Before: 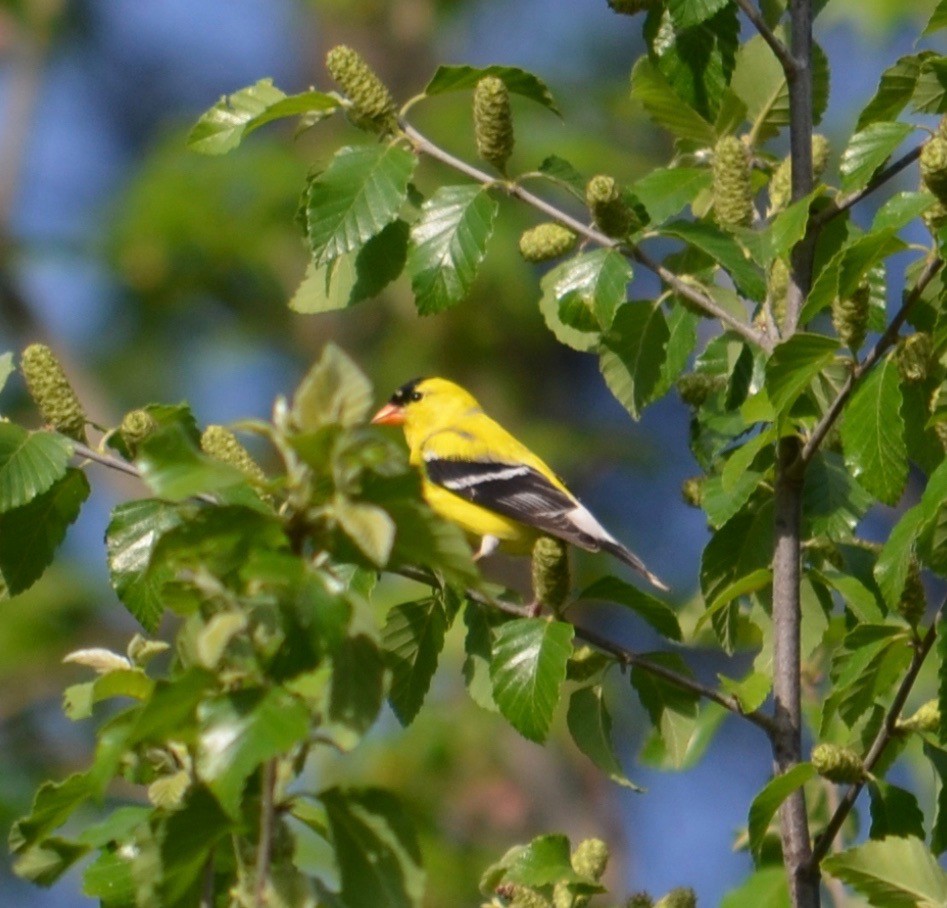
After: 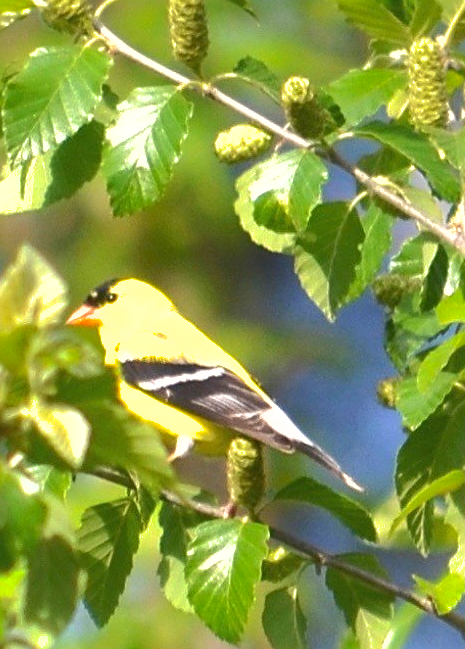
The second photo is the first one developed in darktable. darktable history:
crop: left 32.226%, top 10.991%, right 18.616%, bottom 17.441%
shadows and highlights: on, module defaults
sharpen: on, module defaults
exposure: black level correction 0, exposure 1.348 EV, compensate highlight preservation false
